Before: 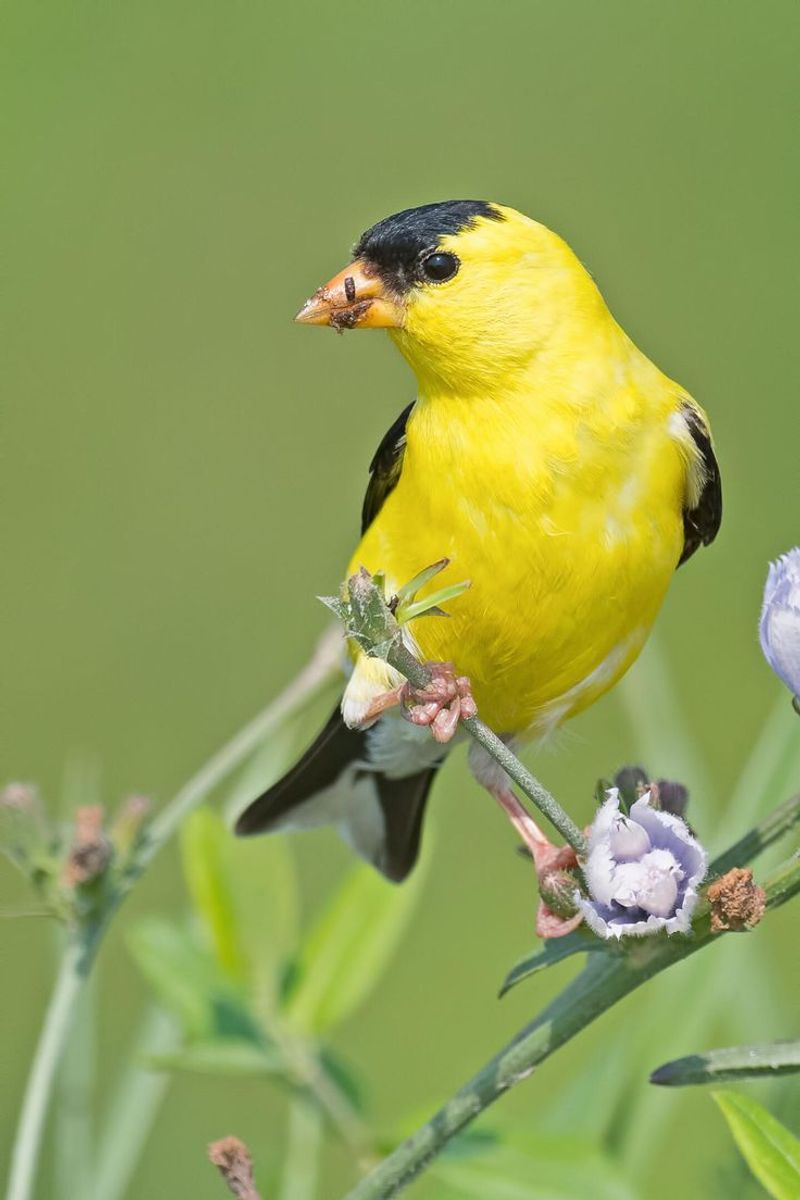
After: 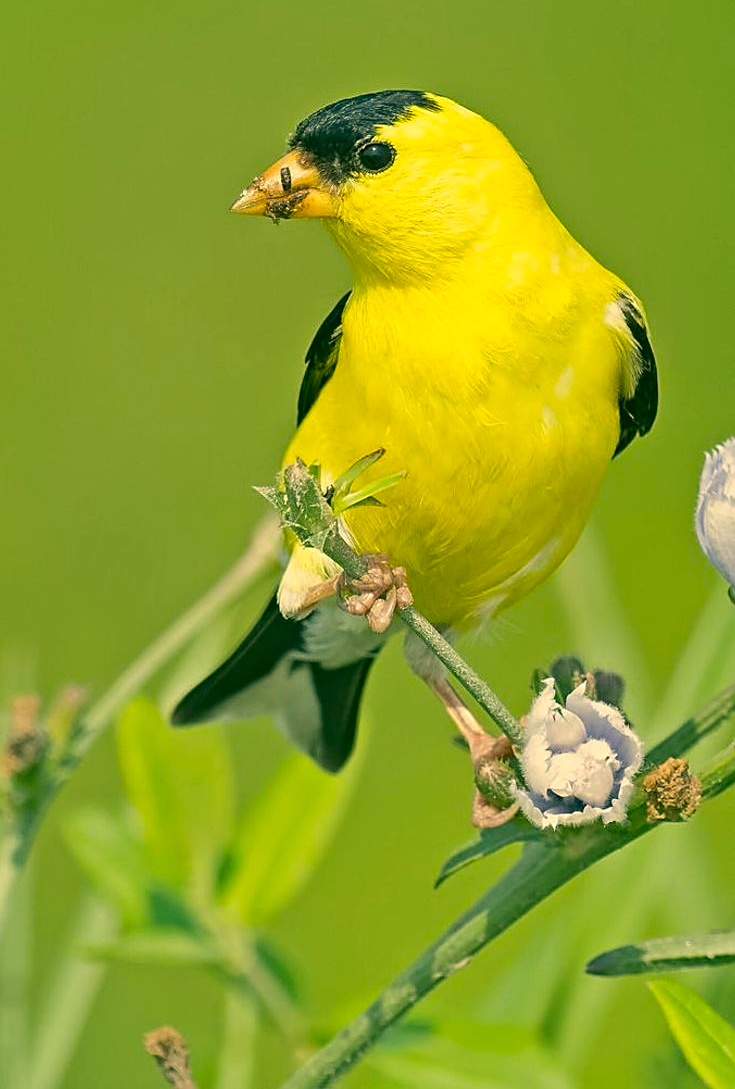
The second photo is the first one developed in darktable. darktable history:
sharpen: on, module defaults
crop and rotate: left 8.097%, top 9.225%
color correction: highlights a* 5.64, highlights b* 33.55, shadows a* -26, shadows b* 4.01
